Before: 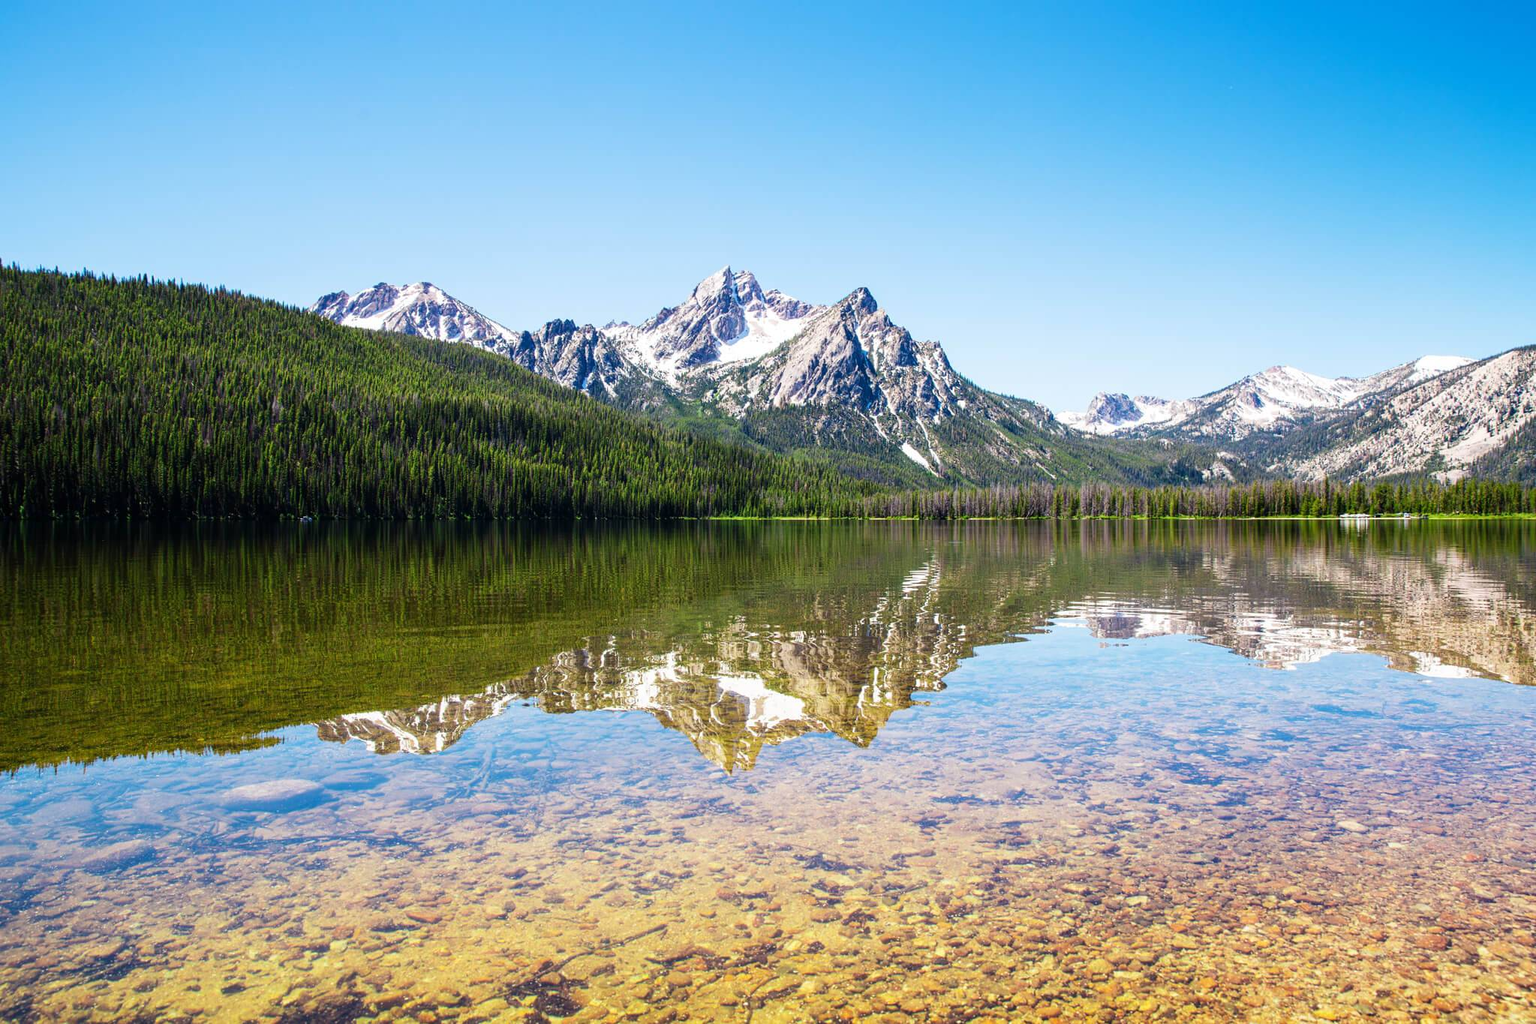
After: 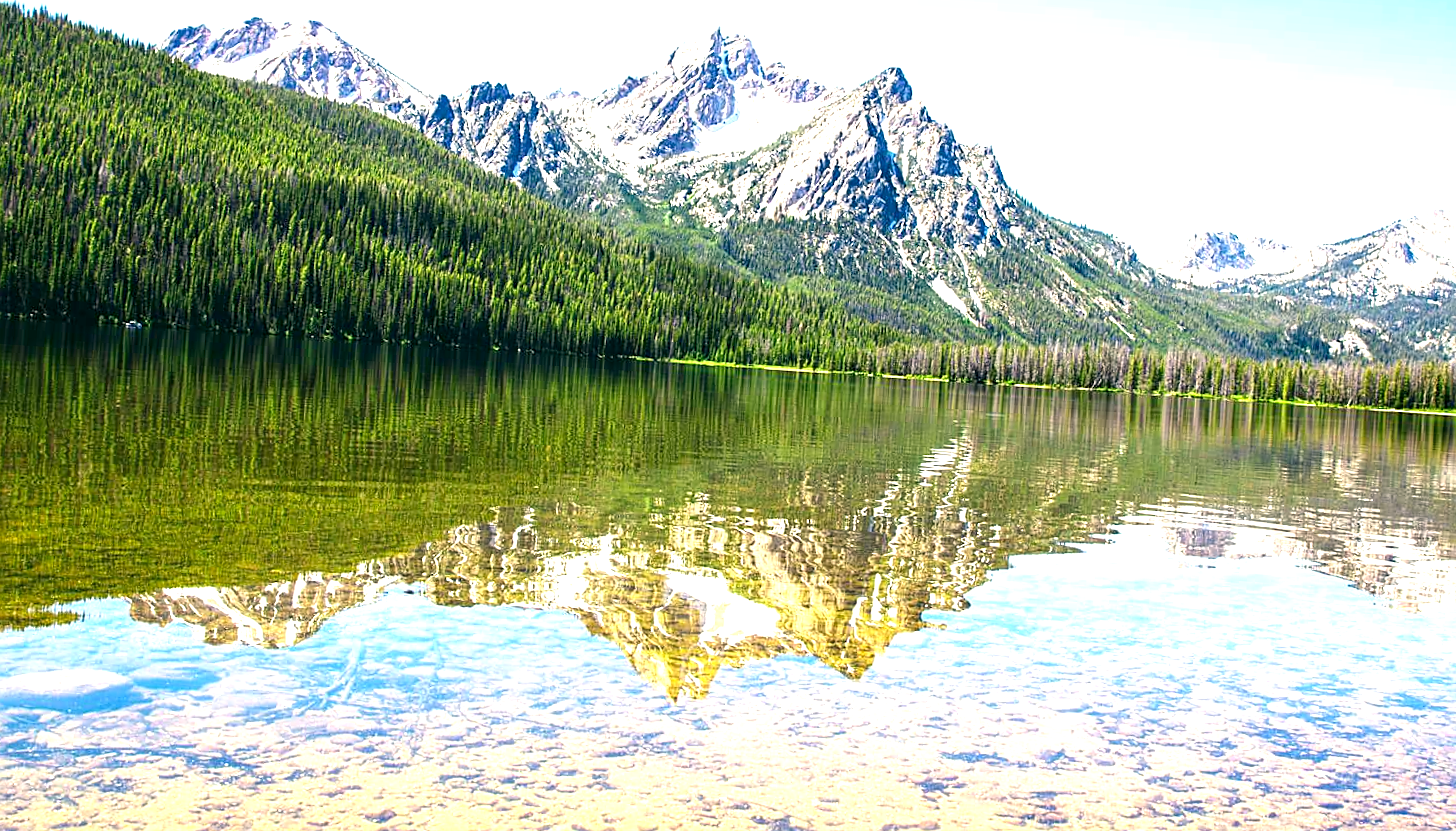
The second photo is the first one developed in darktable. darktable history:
crop and rotate: angle -3.91°, left 9.806%, top 21.195%, right 11.907%, bottom 11.773%
color correction: highlights a* -0.445, highlights b* 9.17, shadows a* -9.52, shadows b* 1.37
sharpen: on, module defaults
exposure: black level correction 0, exposure 1.098 EV, compensate highlight preservation false
